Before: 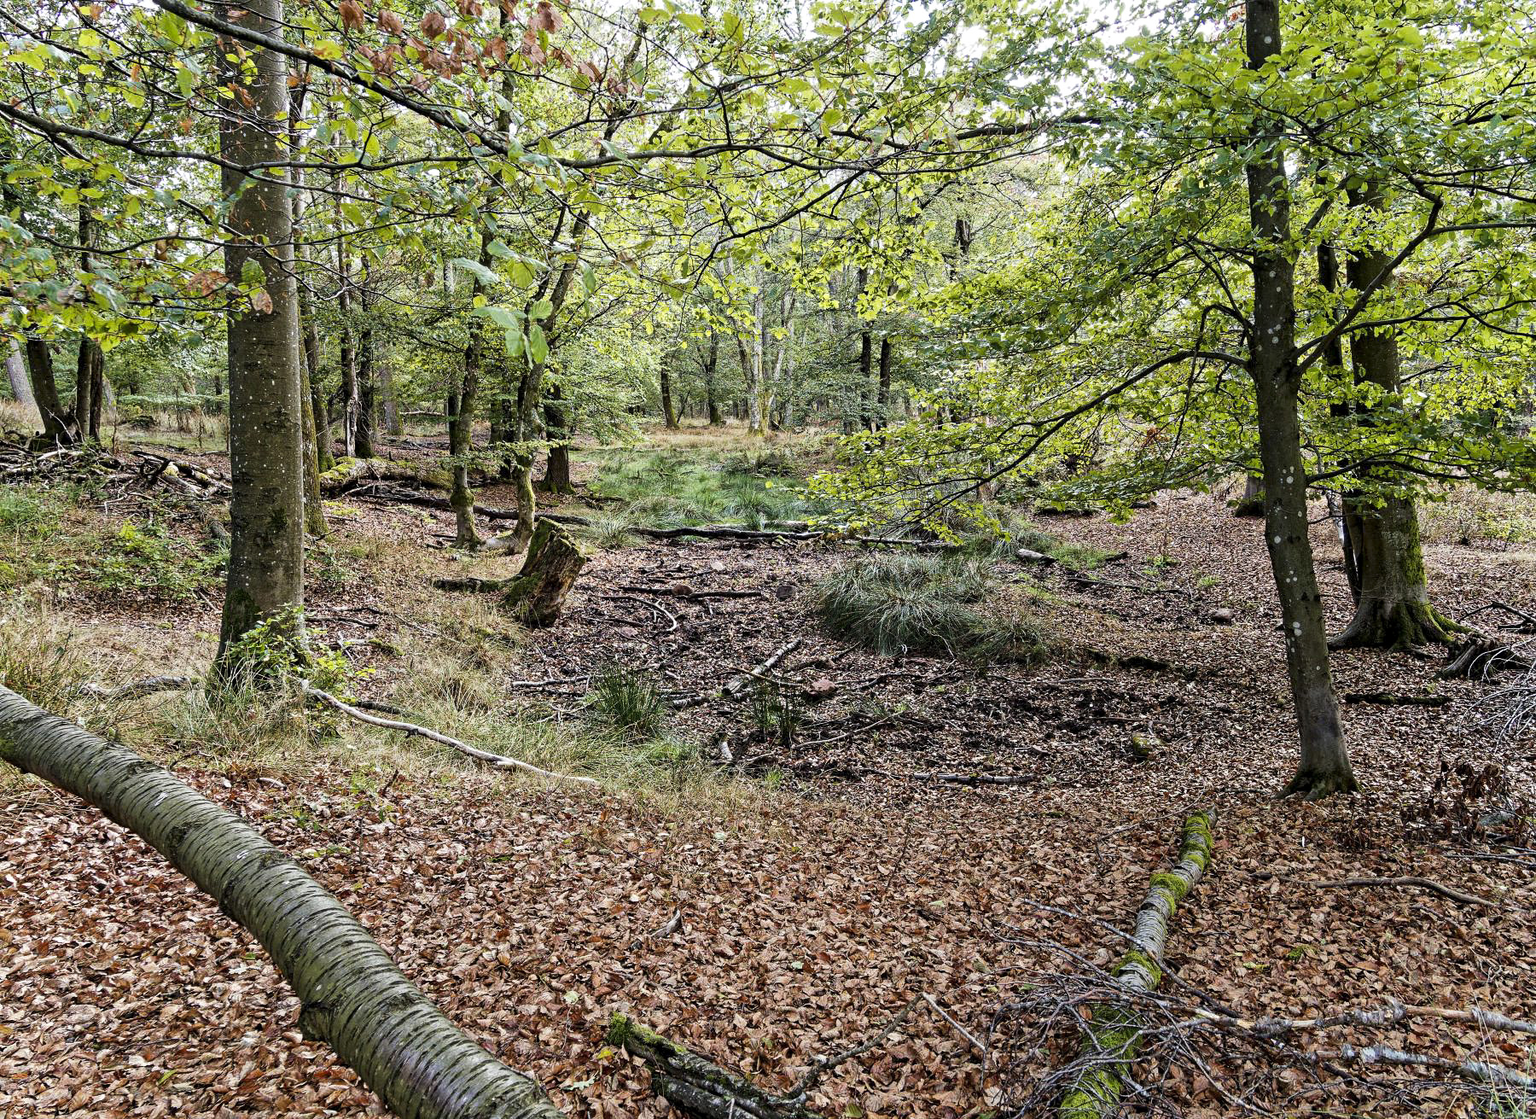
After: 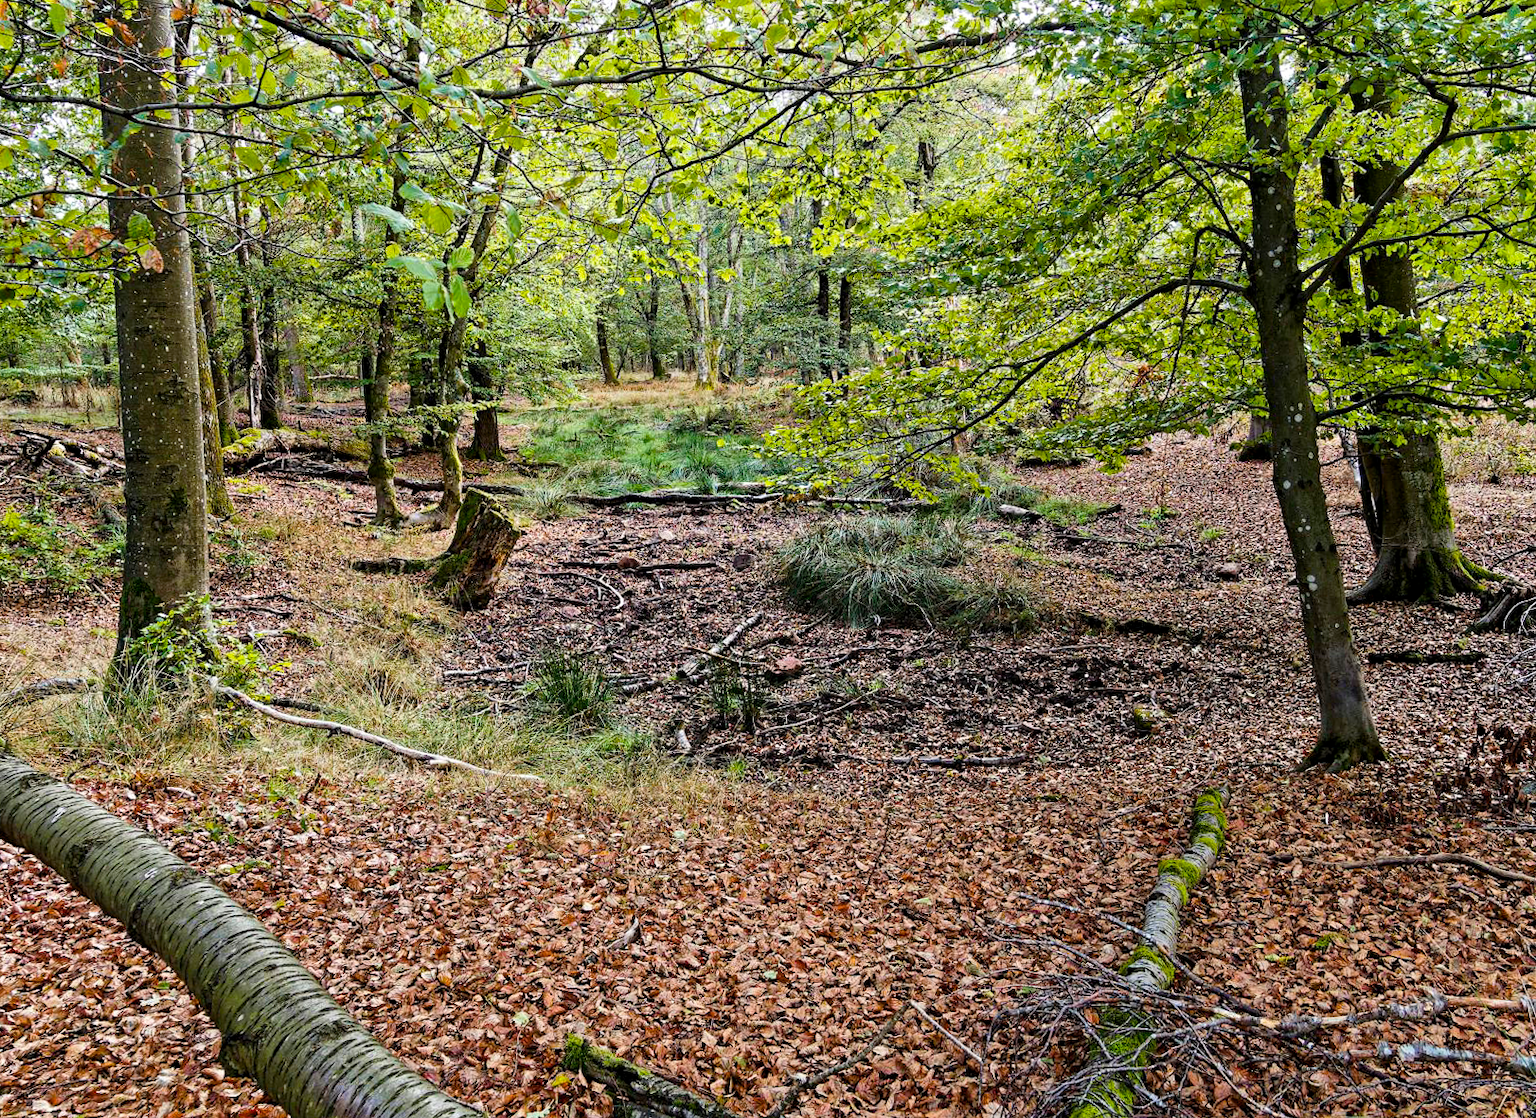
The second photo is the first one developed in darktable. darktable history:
color balance rgb: perceptual saturation grading › global saturation 30%
crop and rotate: angle 1.96°, left 5.673%, top 5.673%
